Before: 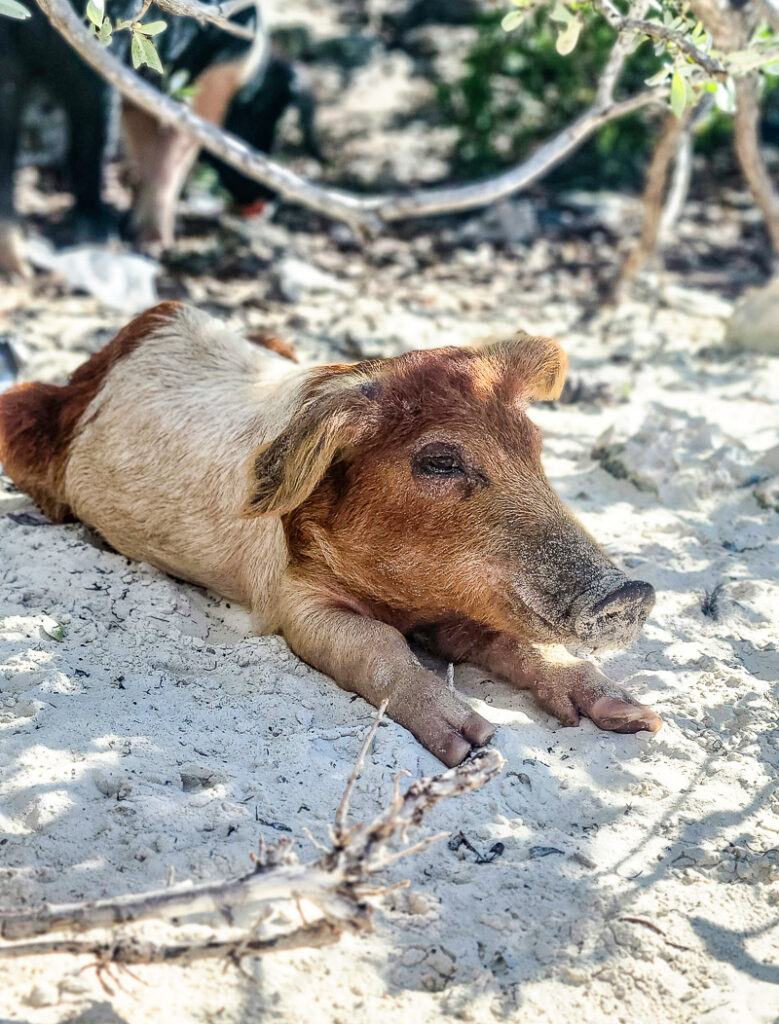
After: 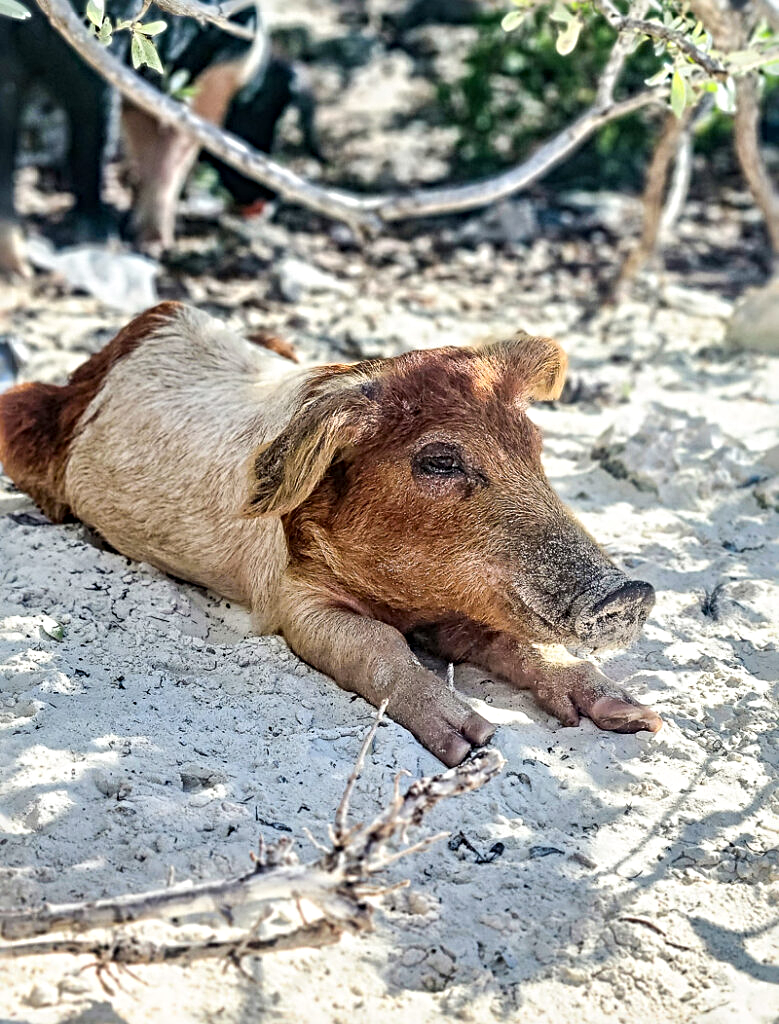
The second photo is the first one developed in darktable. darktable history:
sharpen: radius 4.903
